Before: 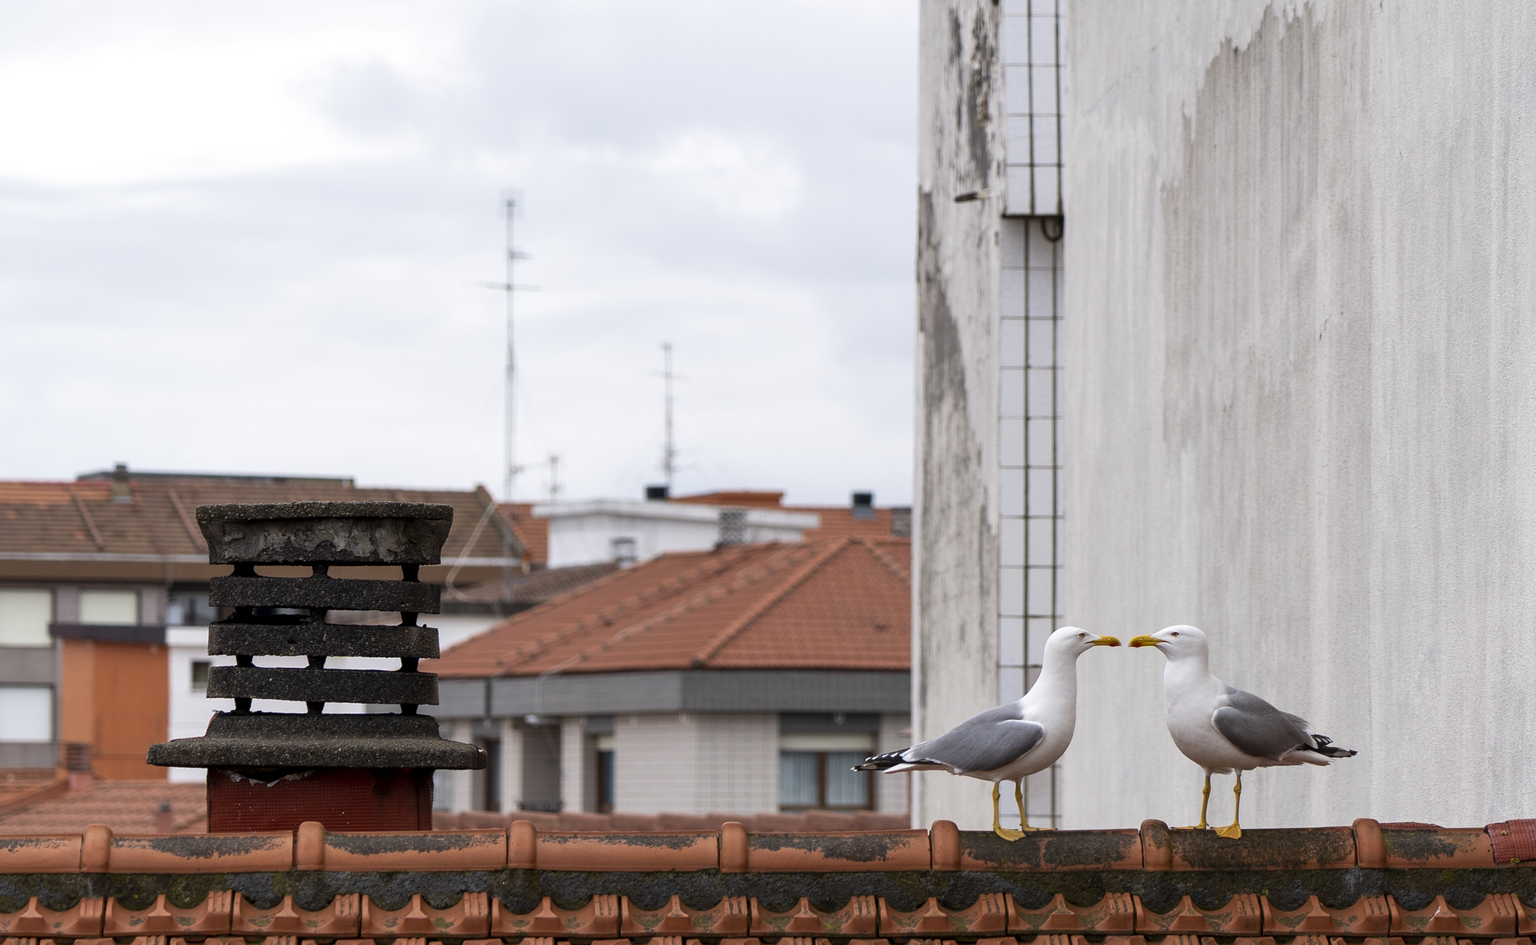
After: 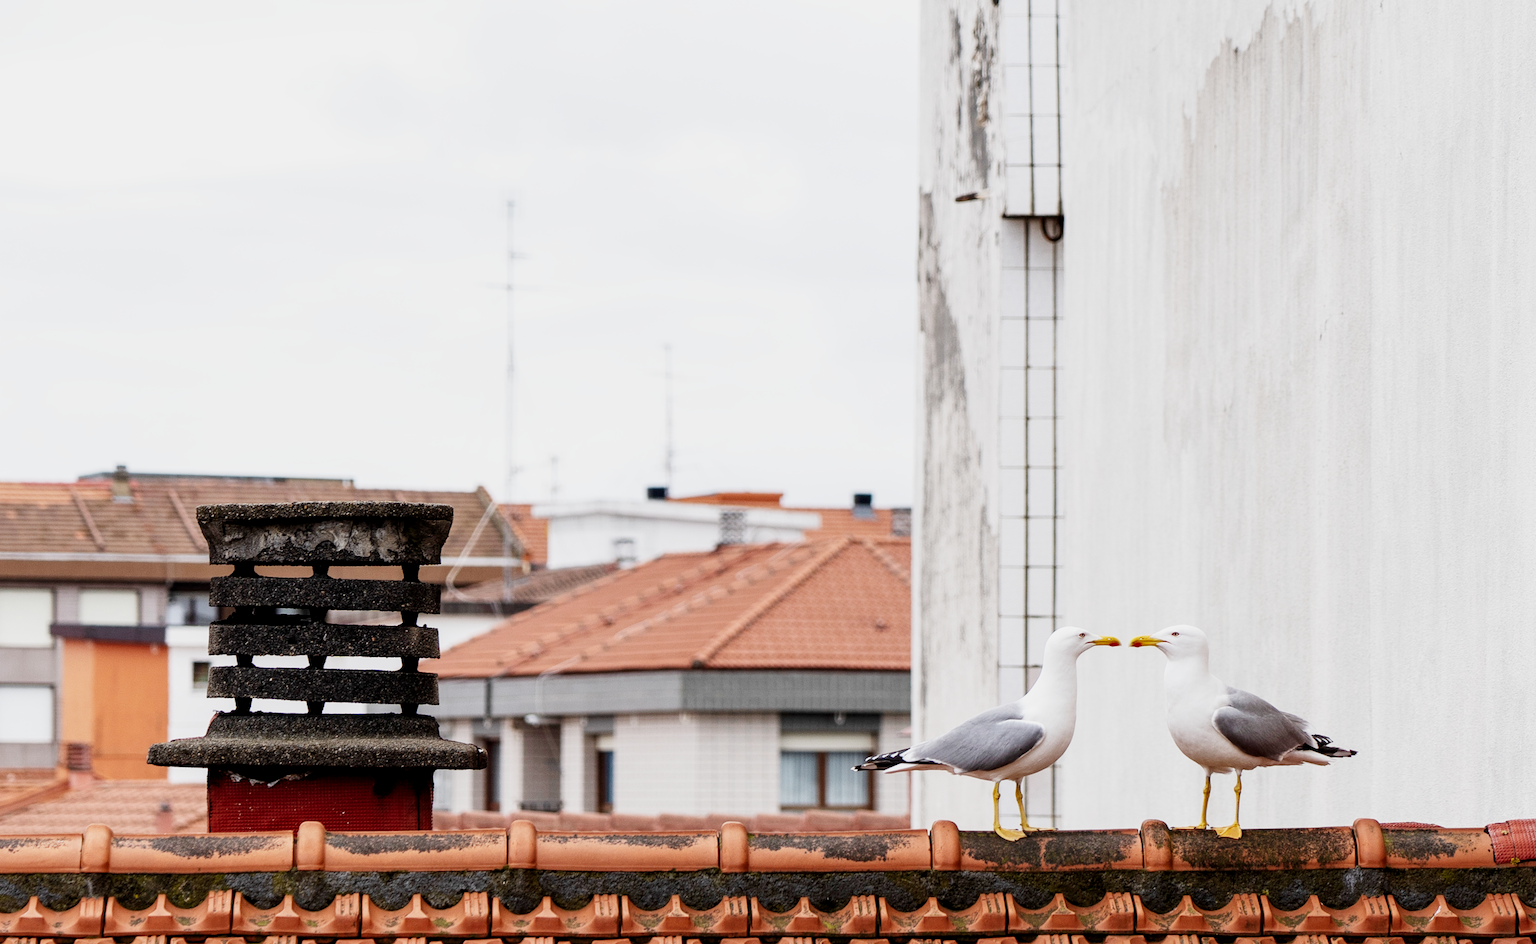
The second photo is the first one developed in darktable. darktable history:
sigmoid: skew -0.2, preserve hue 0%, red attenuation 0.1, red rotation 0.035, green attenuation 0.1, green rotation -0.017, blue attenuation 0.15, blue rotation -0.052, base primaries Rec2020
exposure: black level correction 0, exposure 1.1 EV, compensate exposure bias true, compensate highlight preservation false
local contrast: highlights 100%, shadows 100%, detail 120%, midtone range 0.2
